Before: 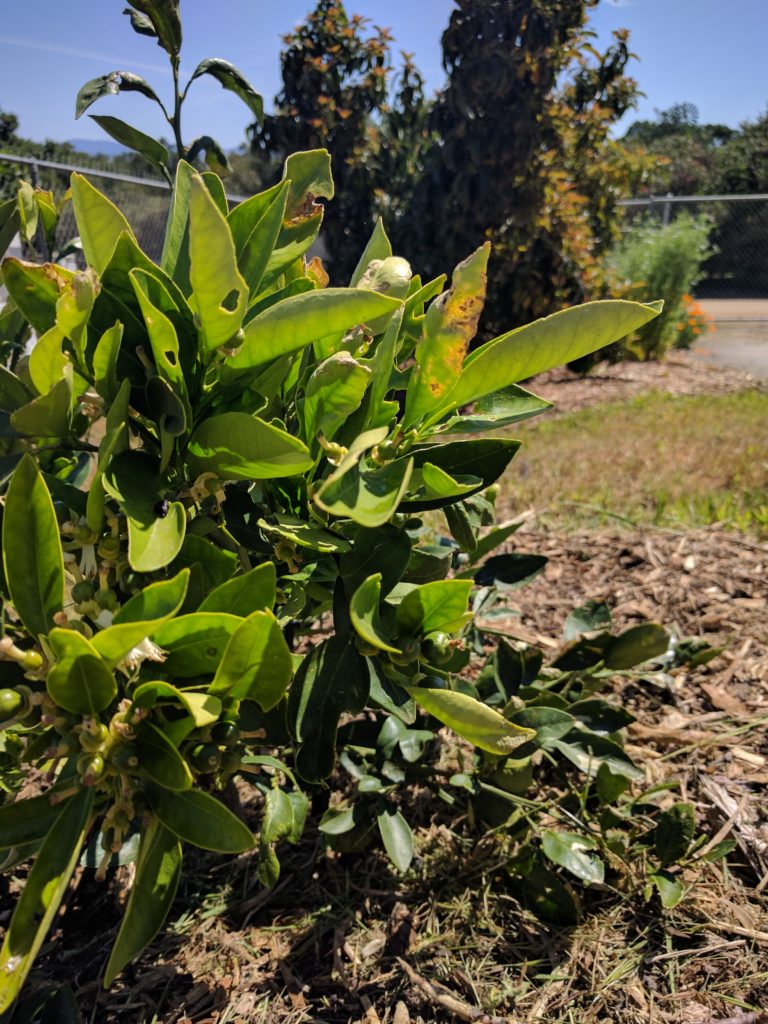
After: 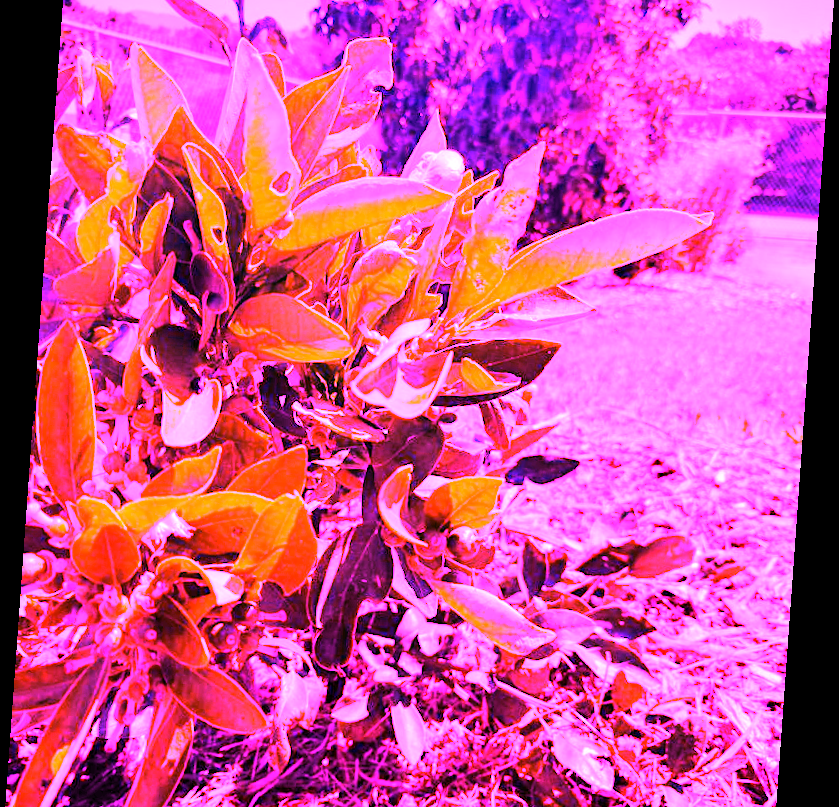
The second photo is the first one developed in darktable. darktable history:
white balance: red 8, blue 8
rotate and perspective: rotation 4.1°, automatic cropping off
crop and rotate: top 12.5%, bottom 12.5%
